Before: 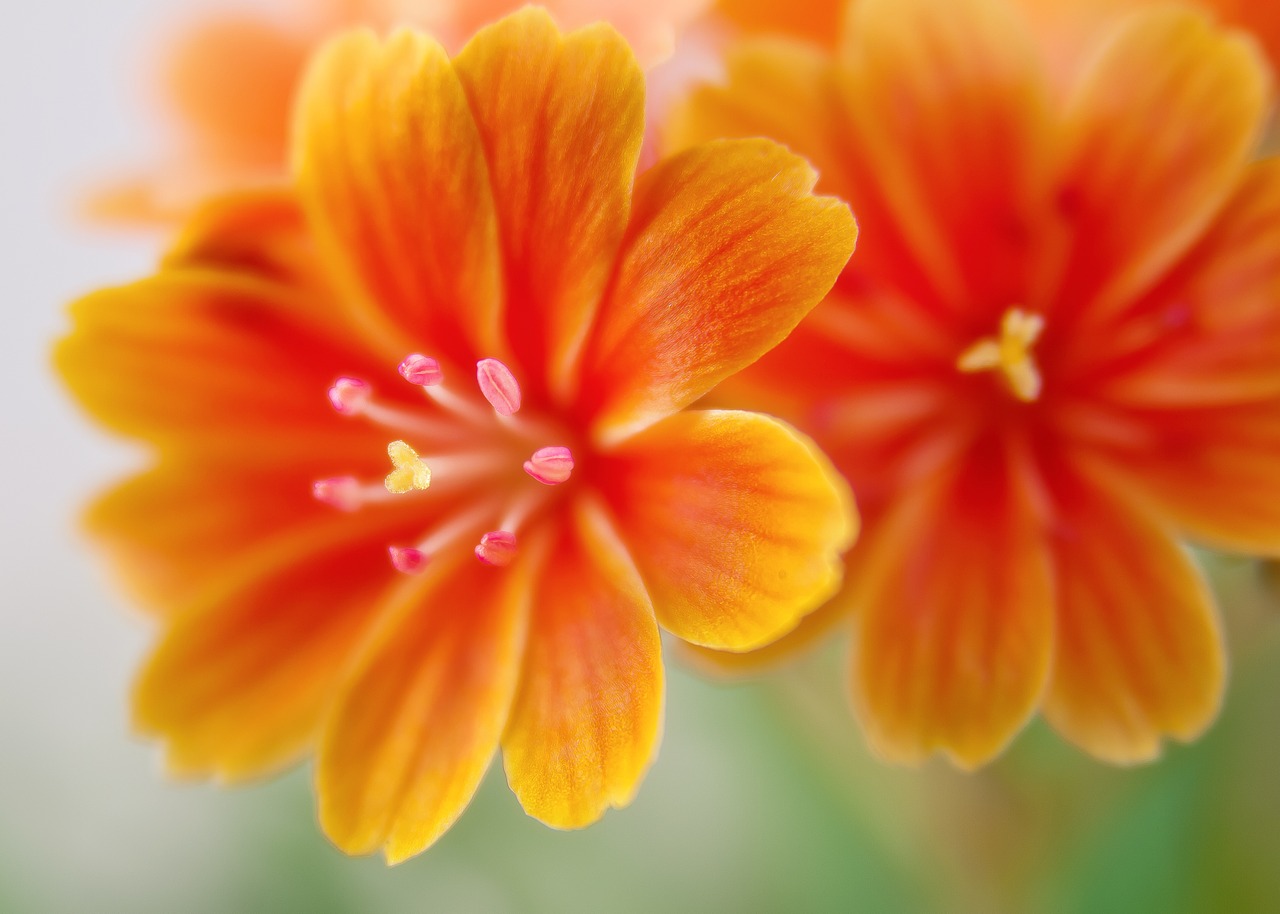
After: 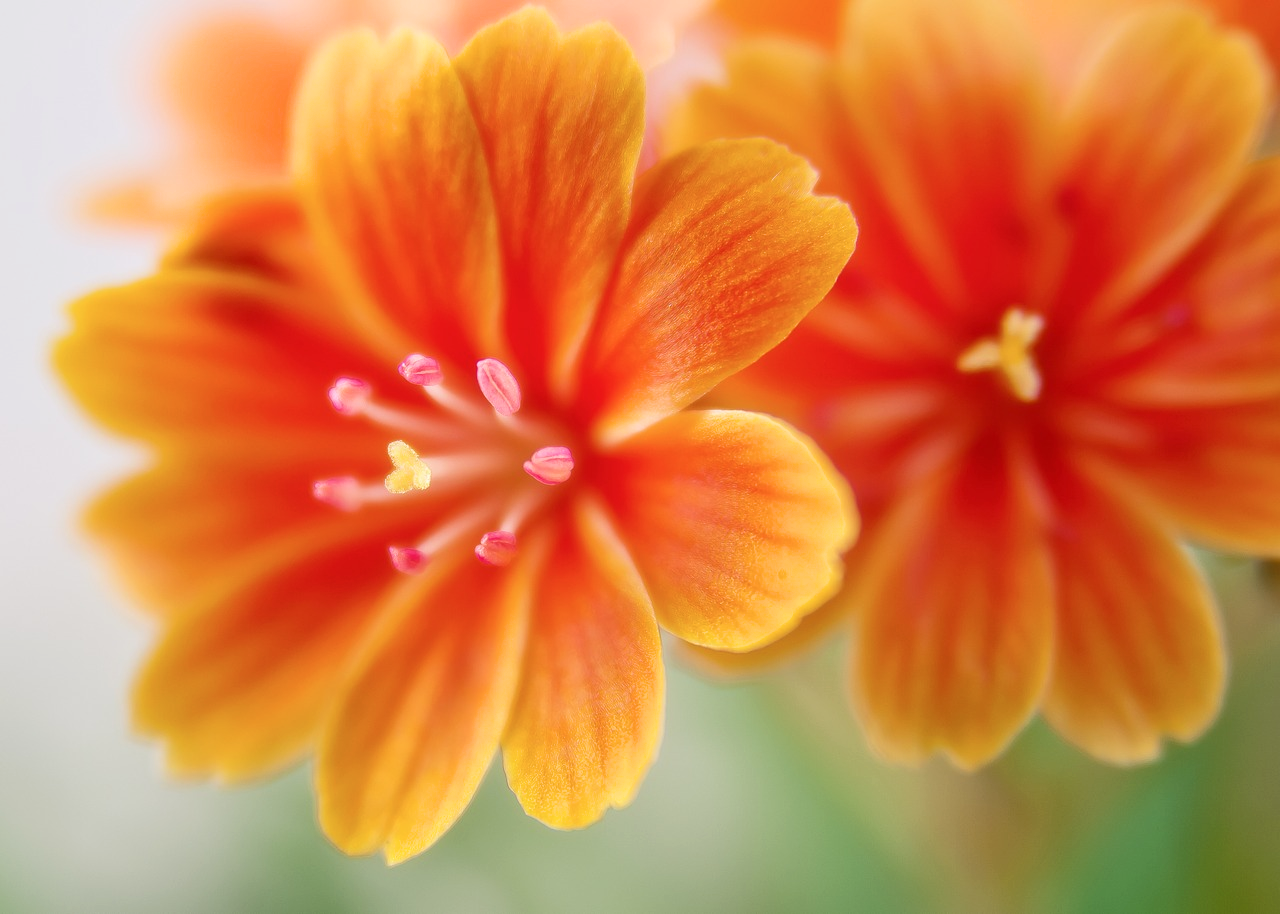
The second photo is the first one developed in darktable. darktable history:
filmic rgb: black relative exposure -6.31 EV, white relative exposure 2.8 EV, target black luminance 0%, hardness 4.6, latitude 68.14%, contrast 1.282, shadows ↔ highlights balance -3.37%
